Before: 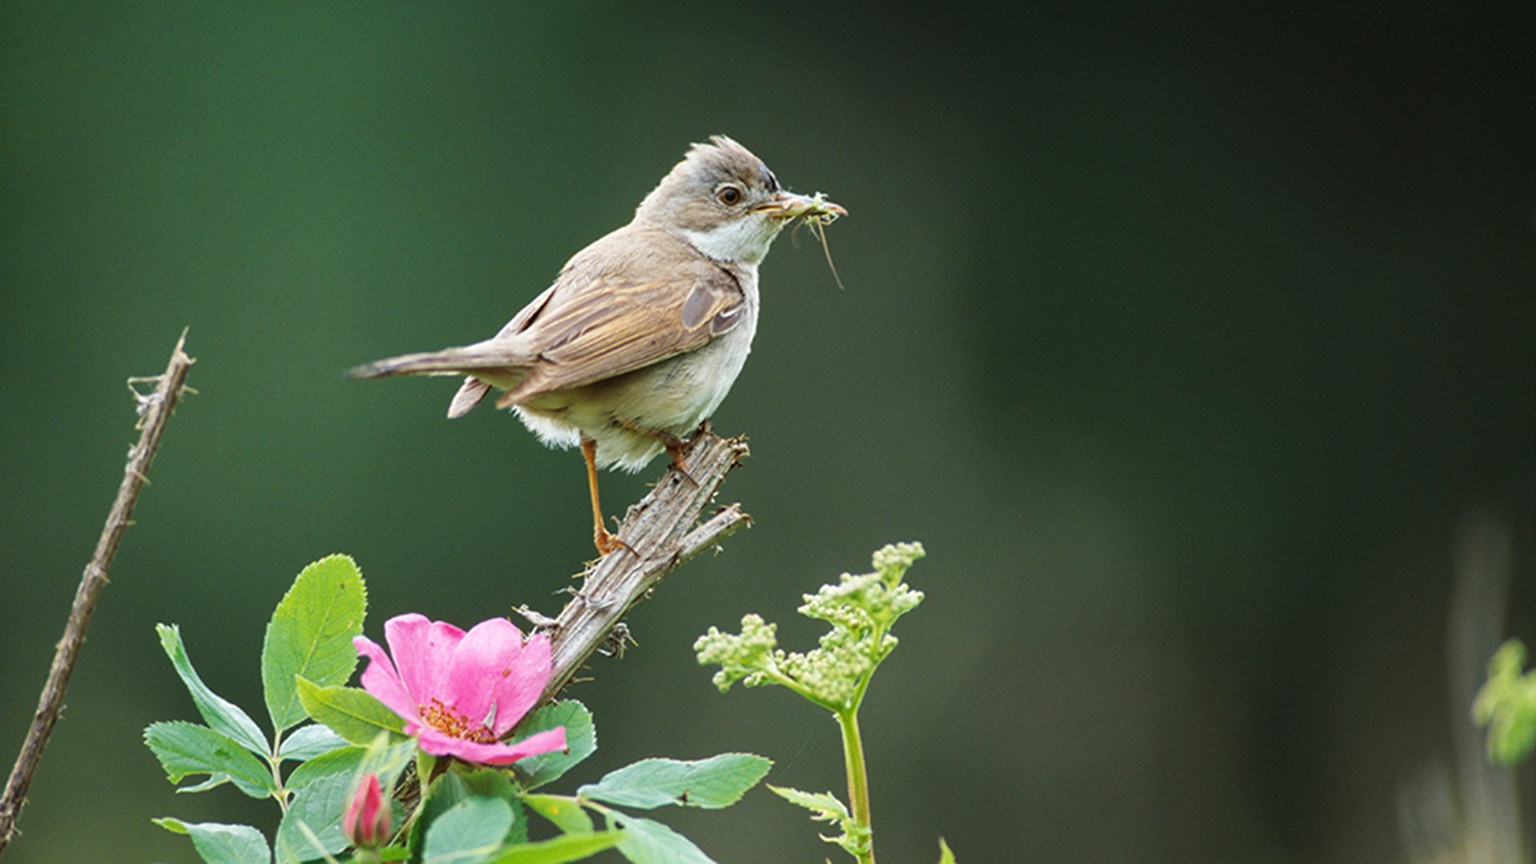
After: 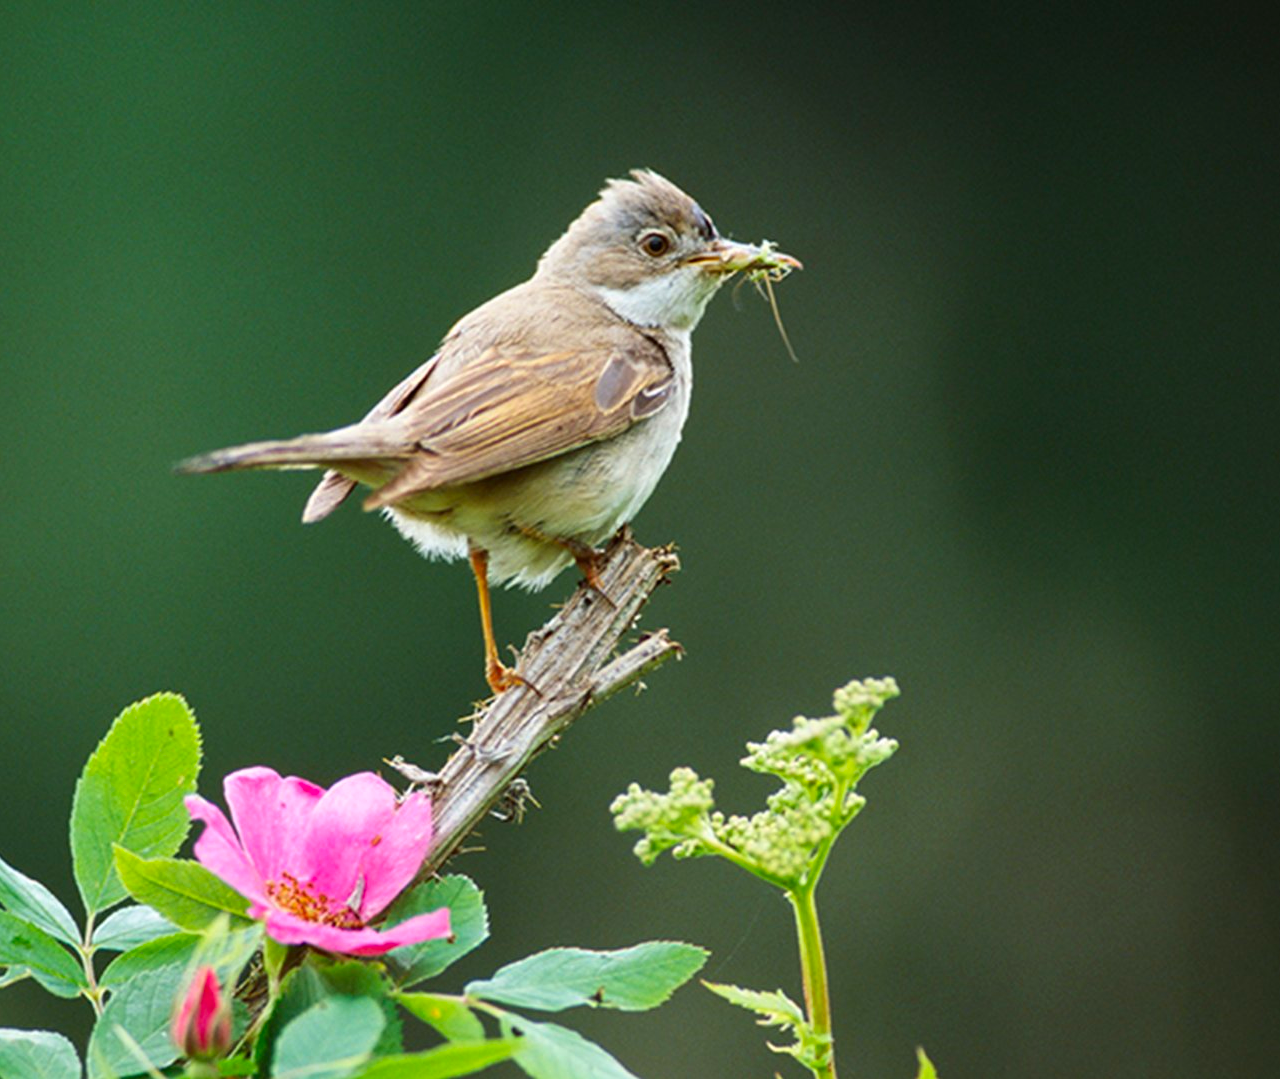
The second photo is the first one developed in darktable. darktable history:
contrast brightness saturation: contrast 0.093, saturation 0.285
crop and rotate: left 13.436%, right 19.89%
